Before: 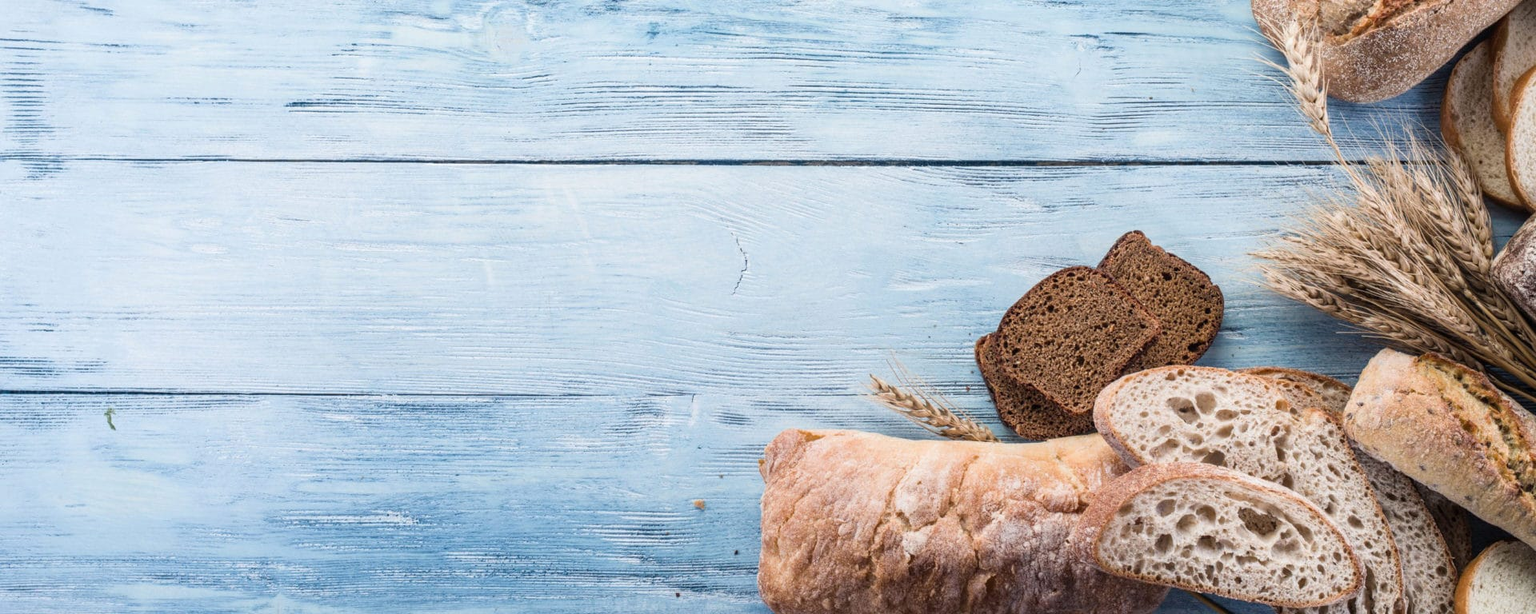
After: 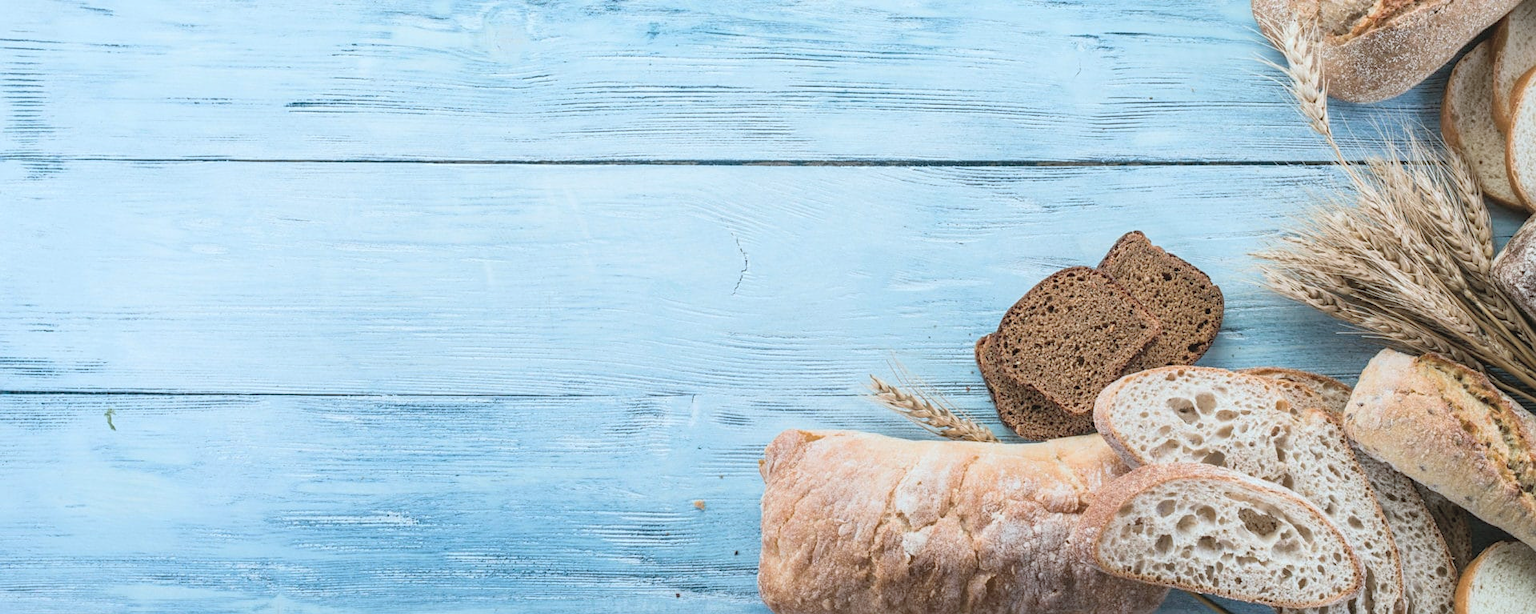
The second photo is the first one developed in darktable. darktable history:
color correction: highlights a* -4.18, highlights b* -10.81
contrast brightness saturation: brightness 0.15
sharpen: amount 0.2
color balance: mode lift, gamma, gain (sRGB), lift [1.04, 1, 1, 0.97], gamma [1.01, 1, 1, 0.97], gain [0.96, 1, 1, 0.97]
